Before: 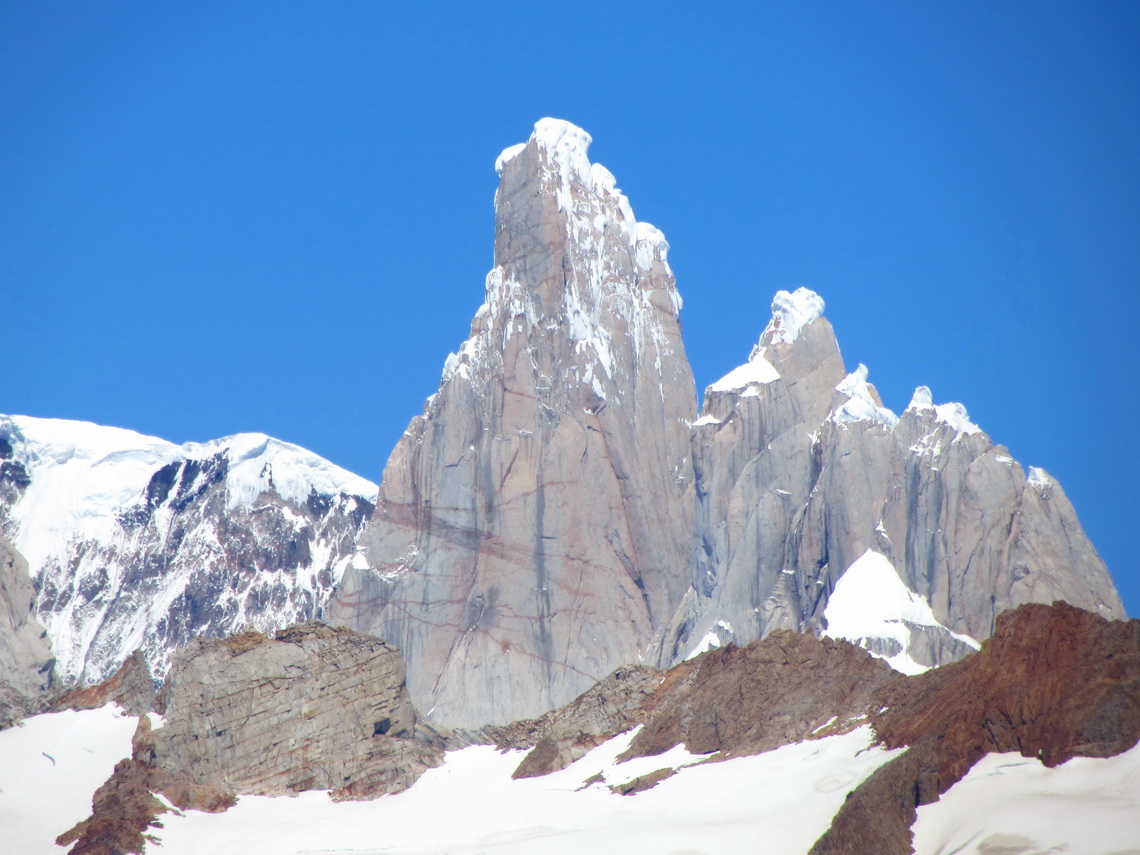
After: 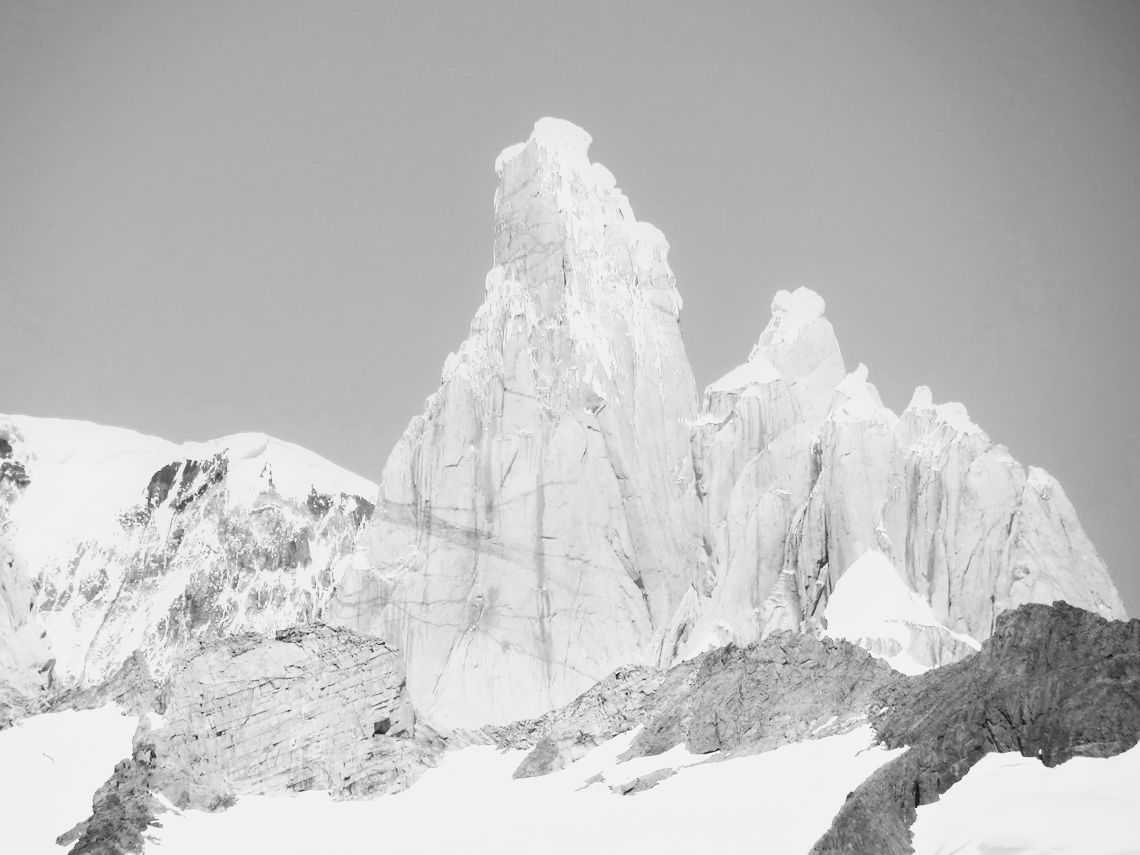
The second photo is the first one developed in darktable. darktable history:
white balance: emerald 1
sharpen: radius 1, threshold 1
base curve: curves: ch0 [(0, 0) (0.007, 0.004) (0.027, 0.03) (0.046, 0.07) (0.207, 0.54) (0.442, 0.872) (0.673, 0.972) (1, 1)], preserve colors none
monochrome: a 30.25, b 92.03
